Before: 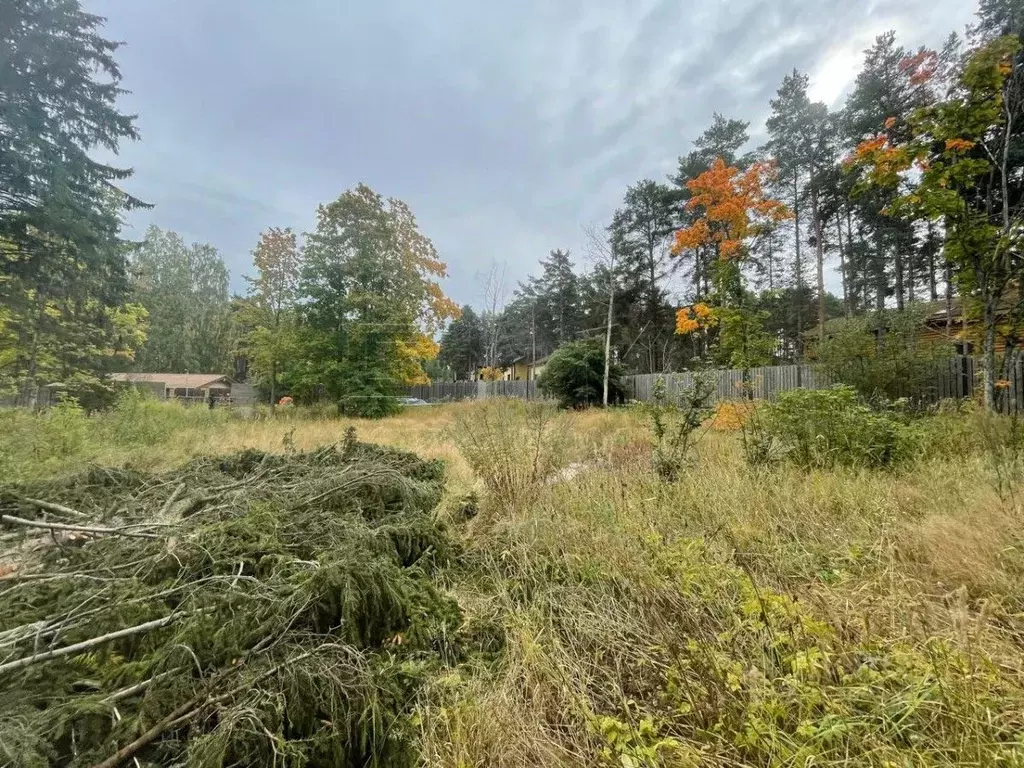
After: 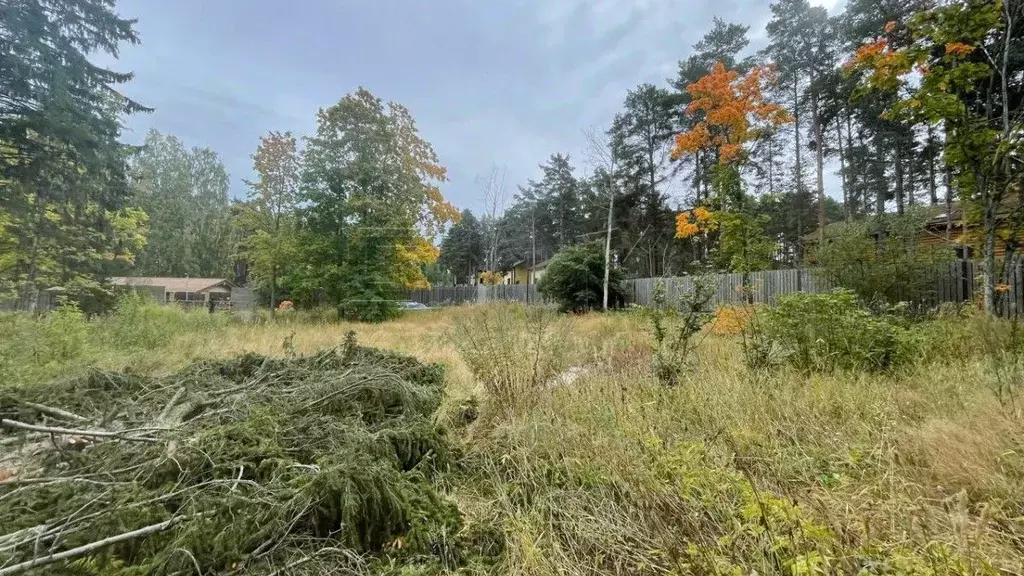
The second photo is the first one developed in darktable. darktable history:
white balance: red 0.974, blue 1.044
crop and rotate: top 12.5%, bottom 12.5%
